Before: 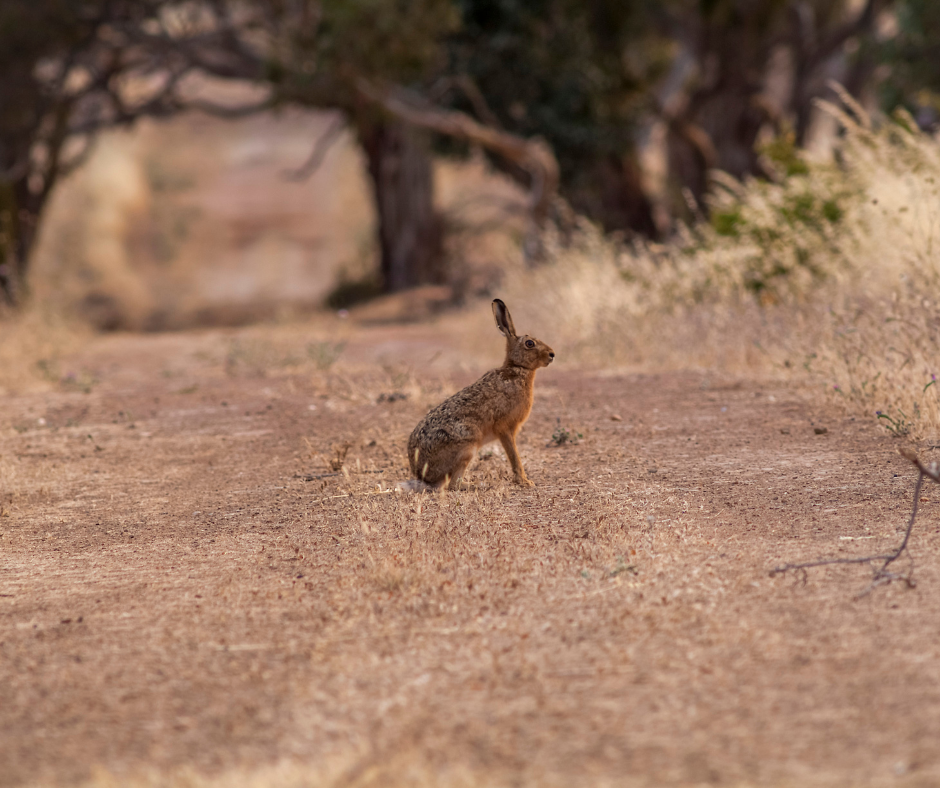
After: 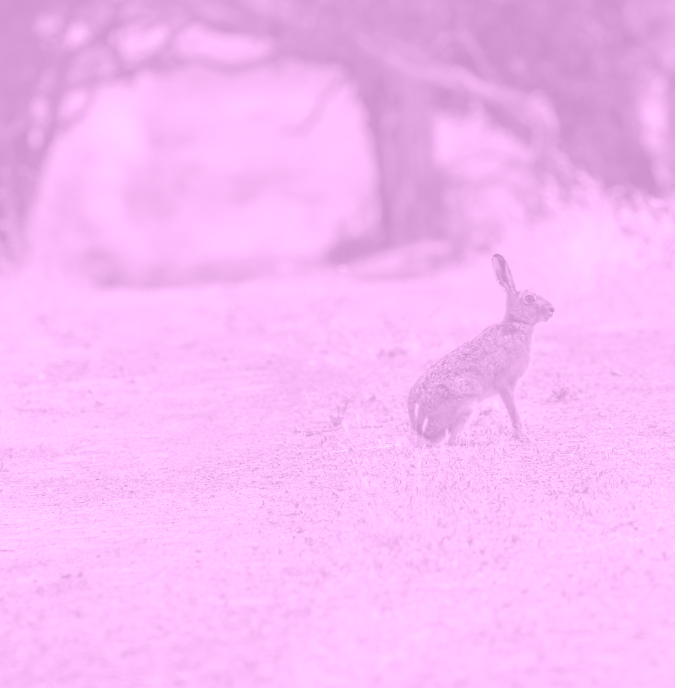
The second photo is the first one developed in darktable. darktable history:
colorize: hue 331.2°, saturation 69%, source mix 30.28%, lightness 69.02%, version 1
crop: top 5.803%, right 27.864%, bottom 5.804%
white balance: red 0.766, blue 1.537
